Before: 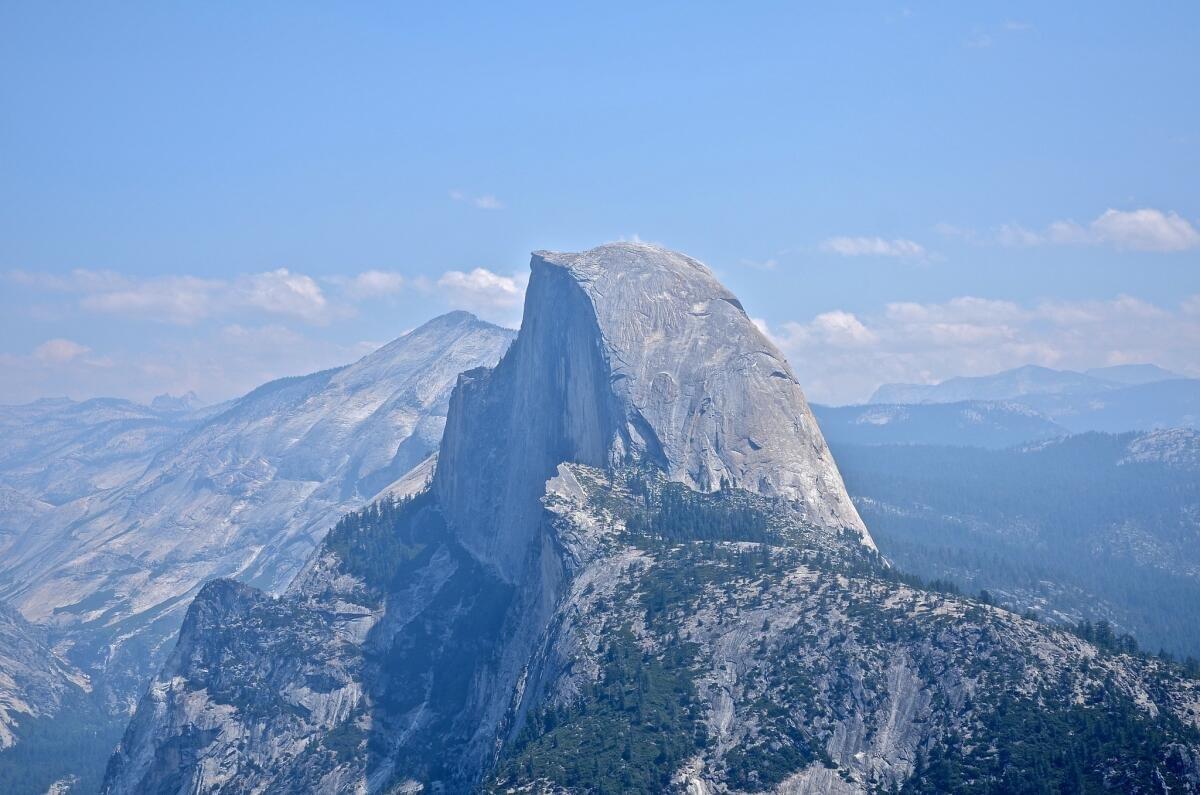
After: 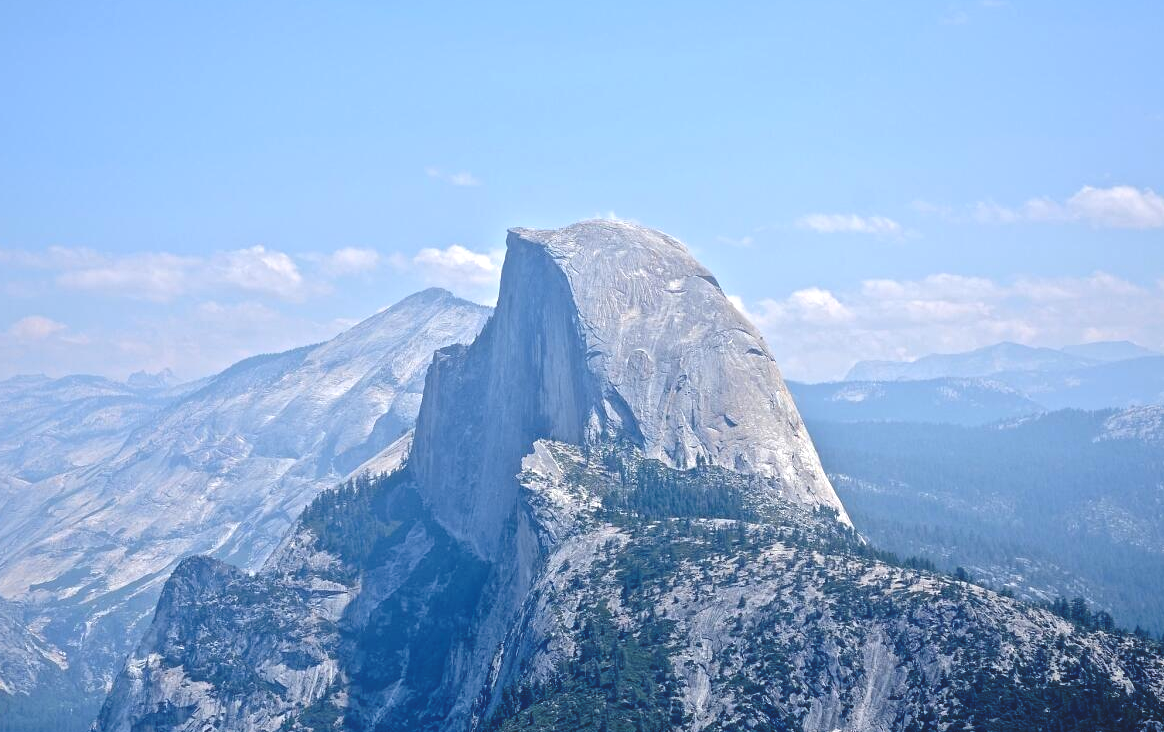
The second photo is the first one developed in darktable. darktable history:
crop: left 2.05%, top 2.991%, right 0.888%, bottom 4.865%
exposure: black level correction -0.027, compensate highlight preservation false
tone equalizer: -8 EV -0.445 EV, -7 EV -0.411 EV, -6 EV -0.298 EV, -5 EV -0.205 EV, -3 EV 0.236 EV, -2 EV 0.327 EV, -1 EV 0.406 EV, +0 EV 0.402 EV, edges refinement/feathering 500, mask exposure compensation -1.57 EV, preserve details no
base curve: curves: ch0 [(0, 0) (0.073, 0.04) (0.157, 0.139) (0.492, 0.492) (0.758, 0.758) (1, 1)], preserve colors none
